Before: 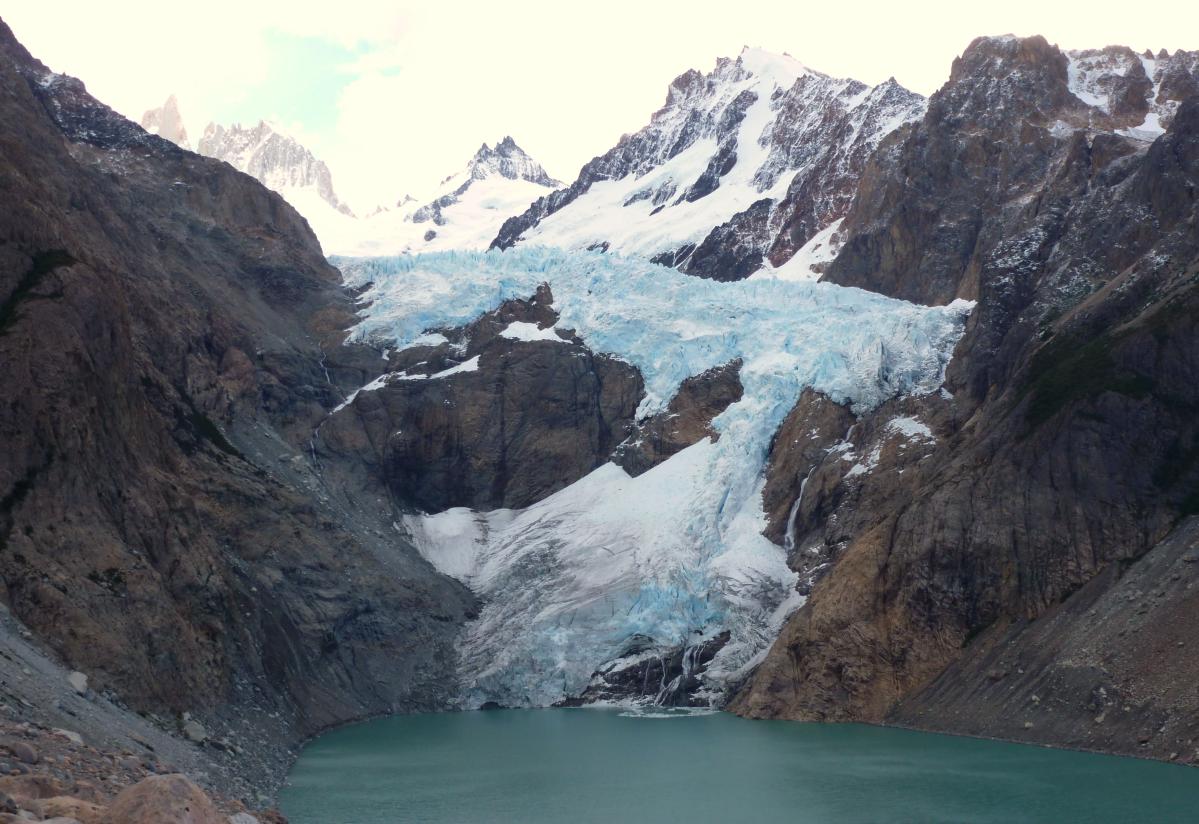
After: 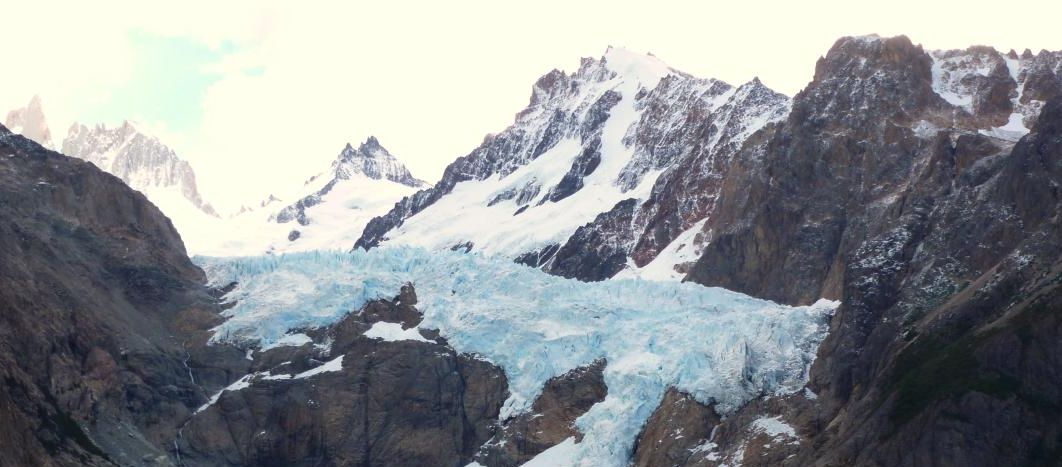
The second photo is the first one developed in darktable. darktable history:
crop and rotate: left 11.358%, bottom 43.296%
